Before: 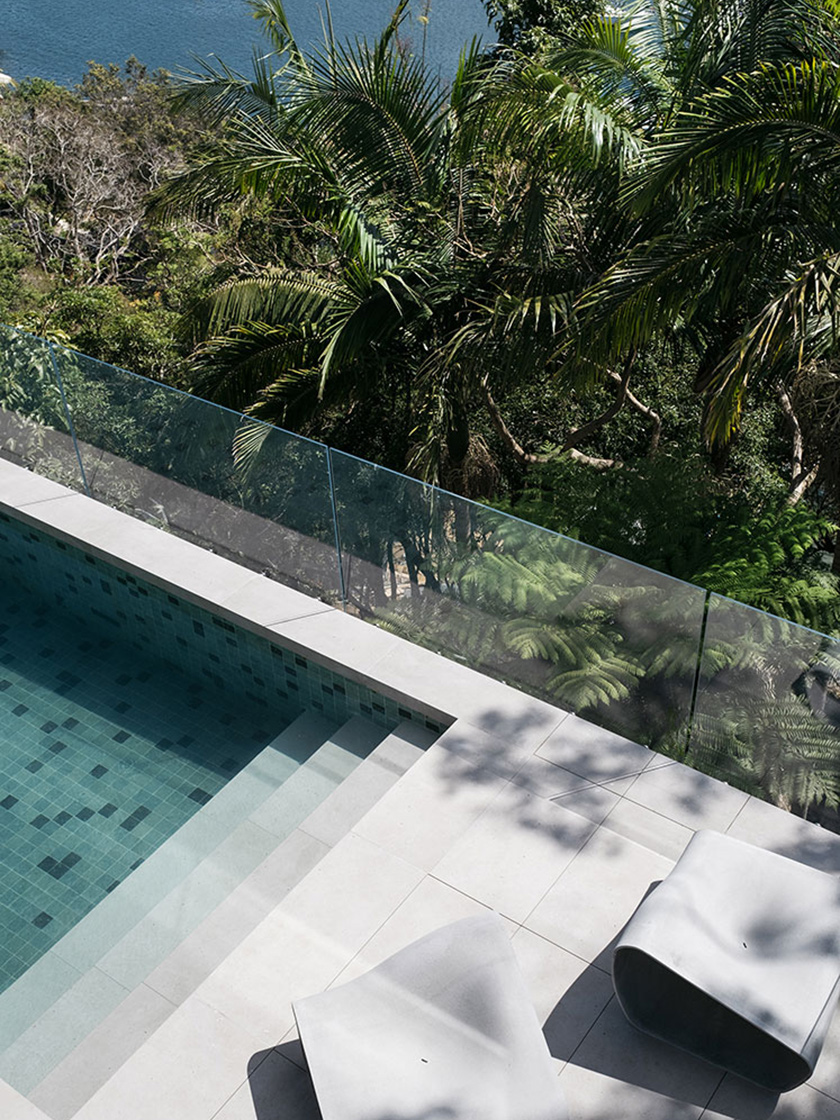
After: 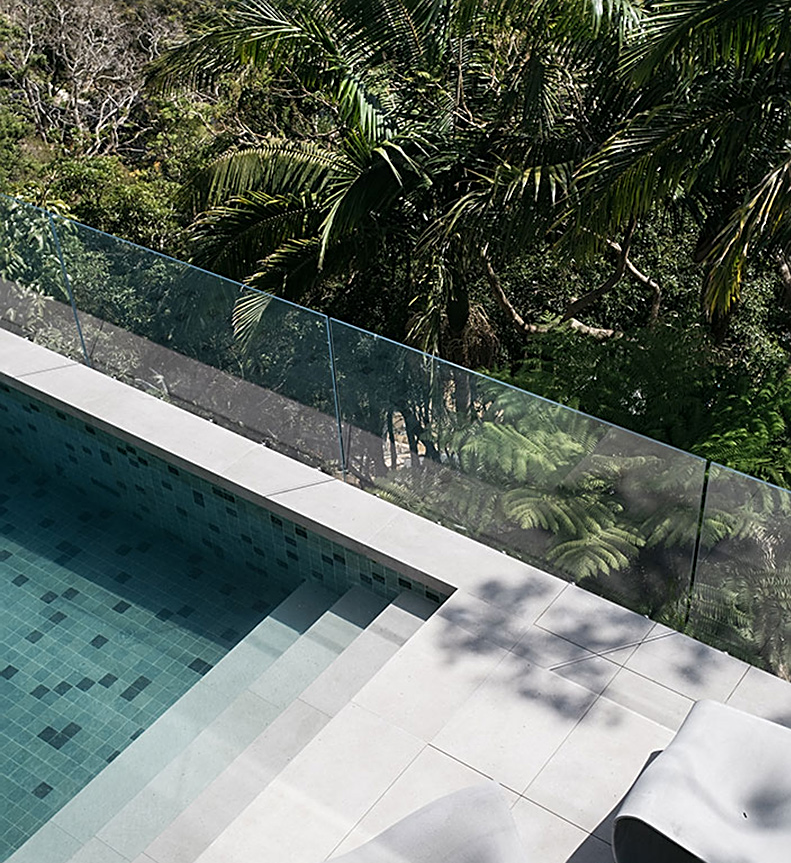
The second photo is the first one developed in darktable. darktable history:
crop and rotate: angle 0.03°, top 11.643%, right 5.651%, bottom 11.189%
sharpen: on, module defaults
